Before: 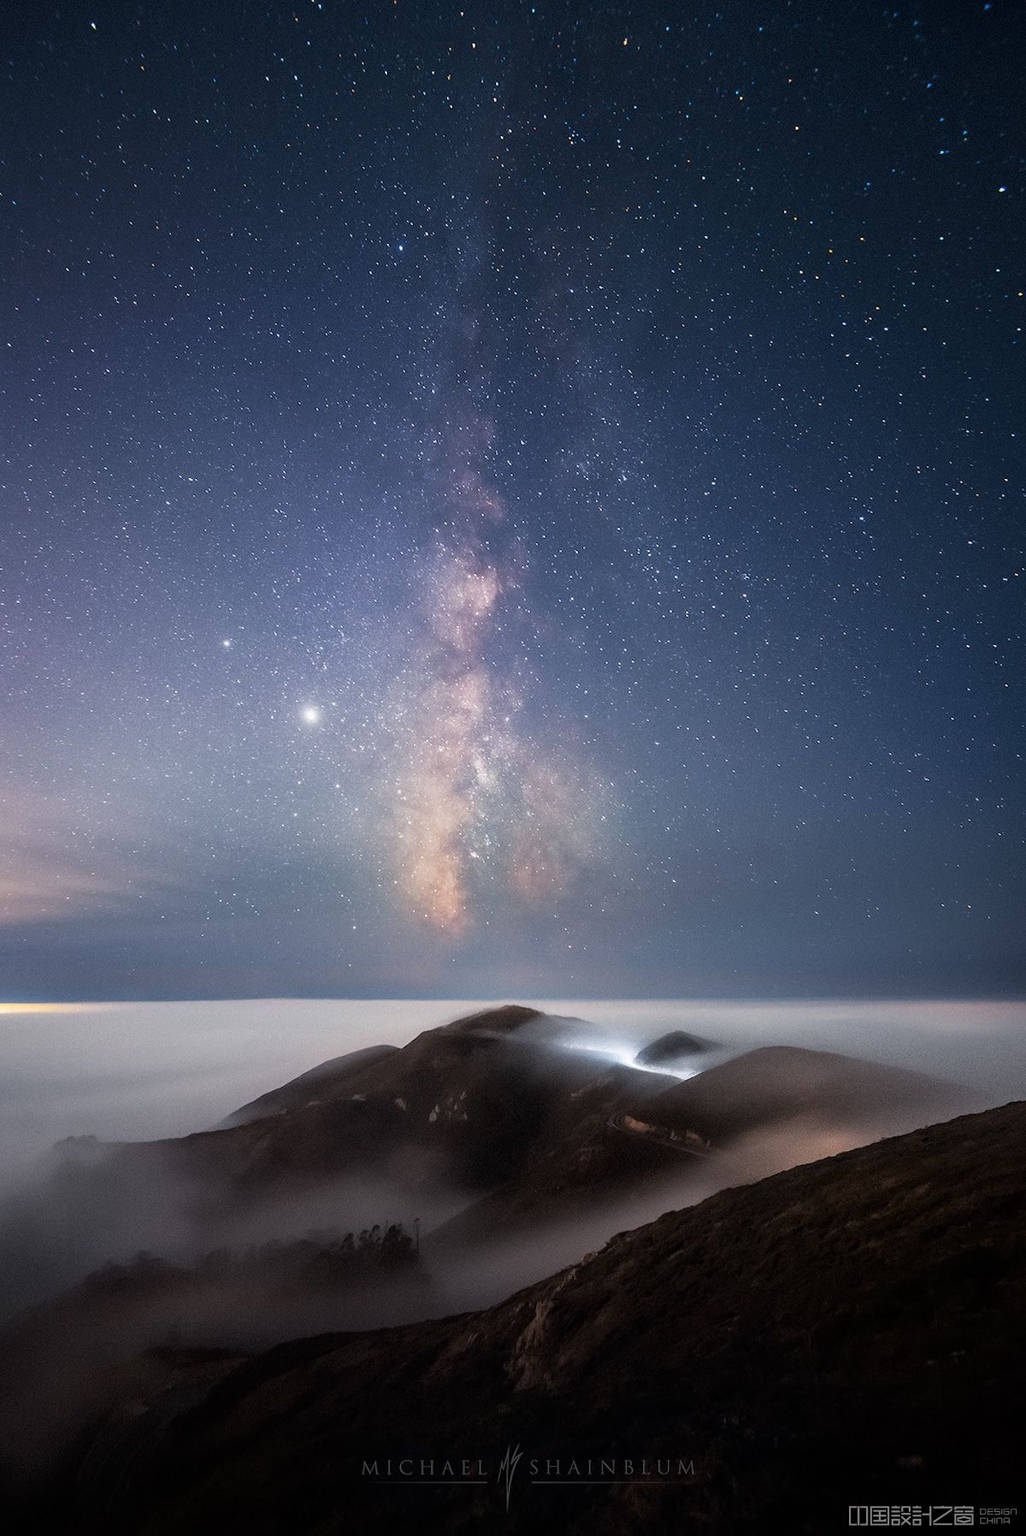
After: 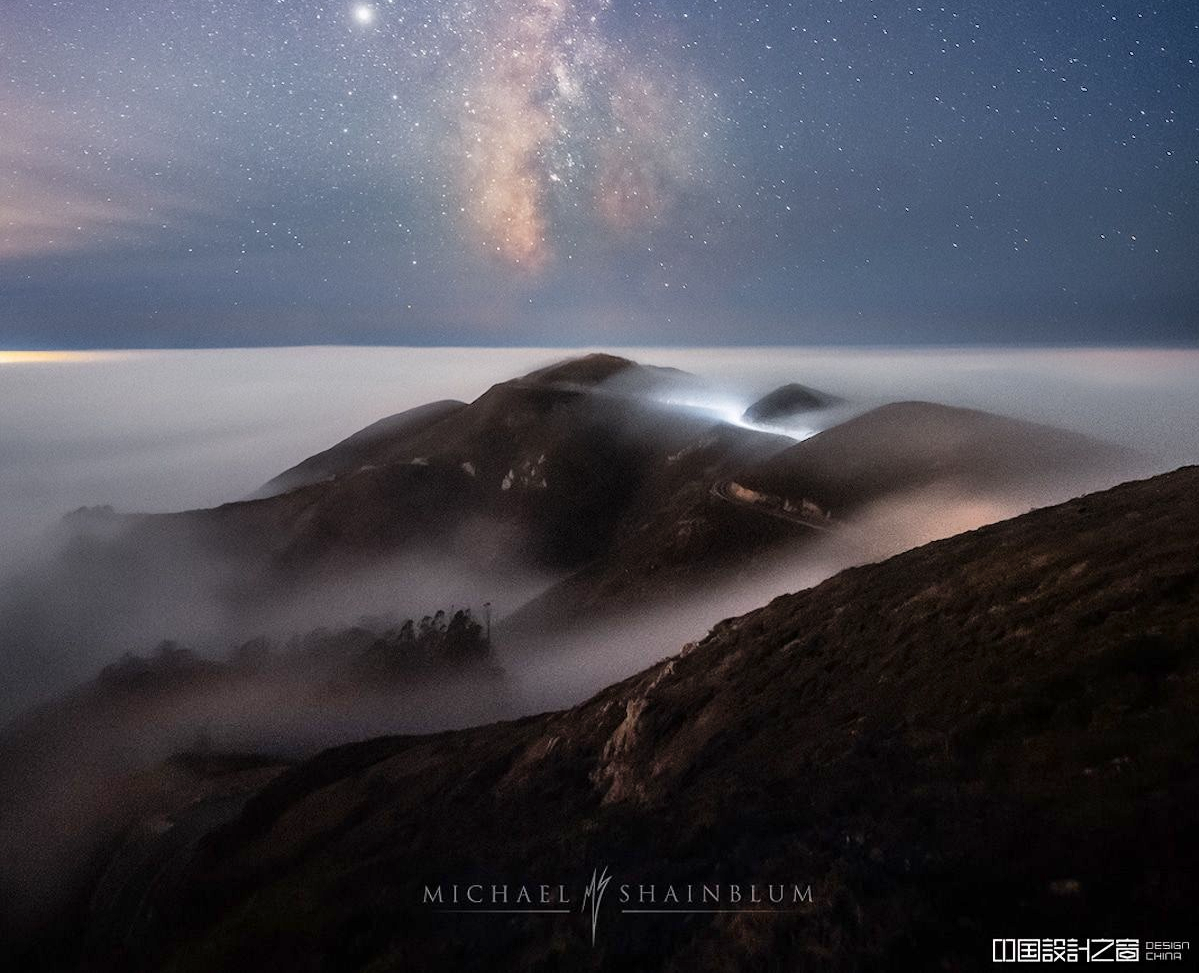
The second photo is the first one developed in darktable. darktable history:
crop and rotate: top 45.787%, right 0.026%
color calibration: gray › normalize channels true, illuminant same as pipeline (D50), adaptation none (bypass), x 0.333, y 0.334, temperature 5018.62 K, gamut compression 0.001
shadows and highlights: soften with gaussian
